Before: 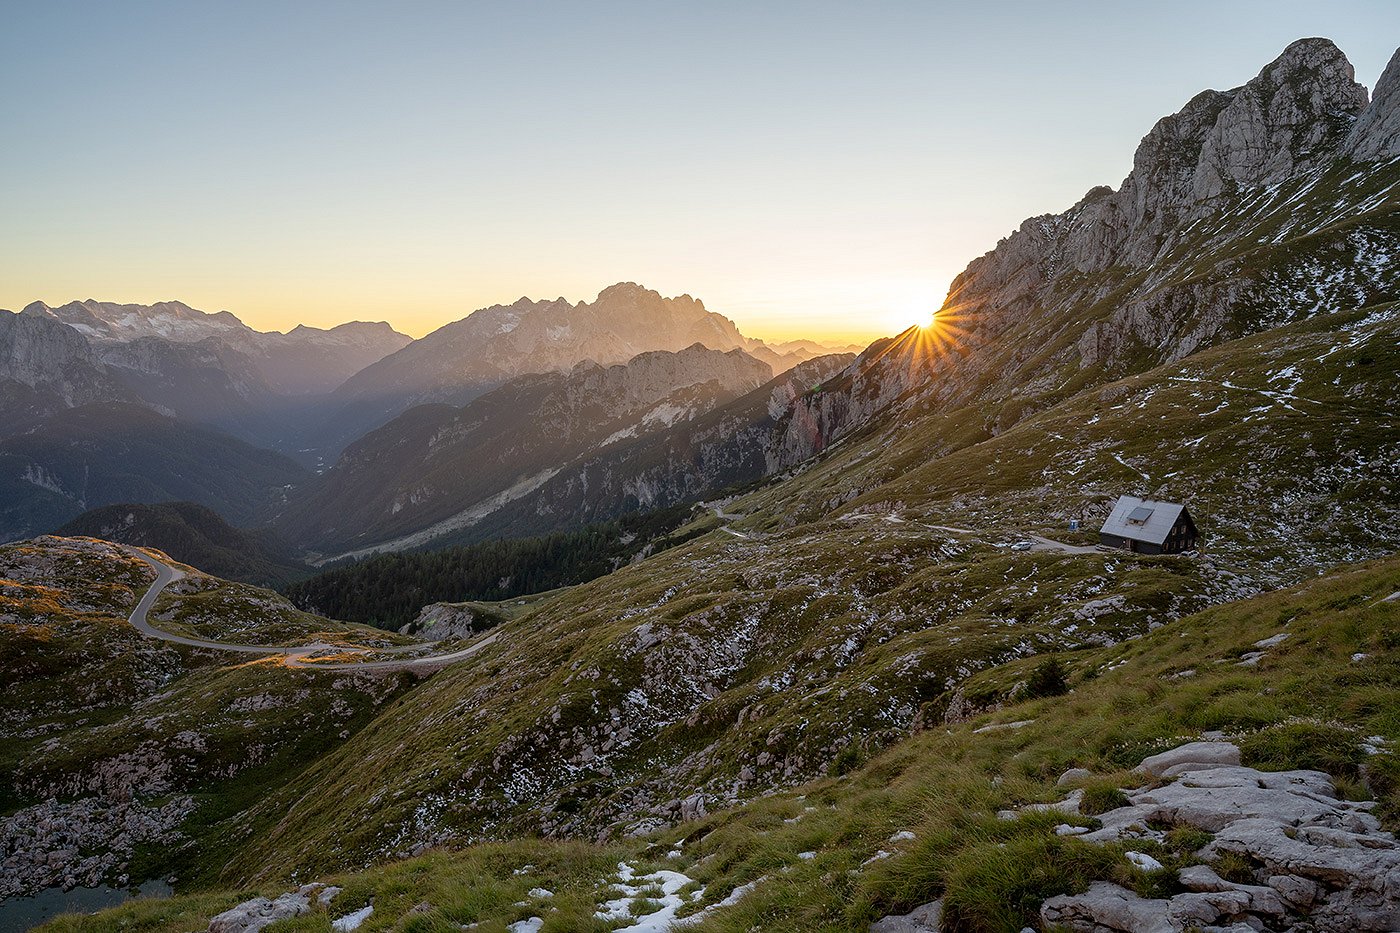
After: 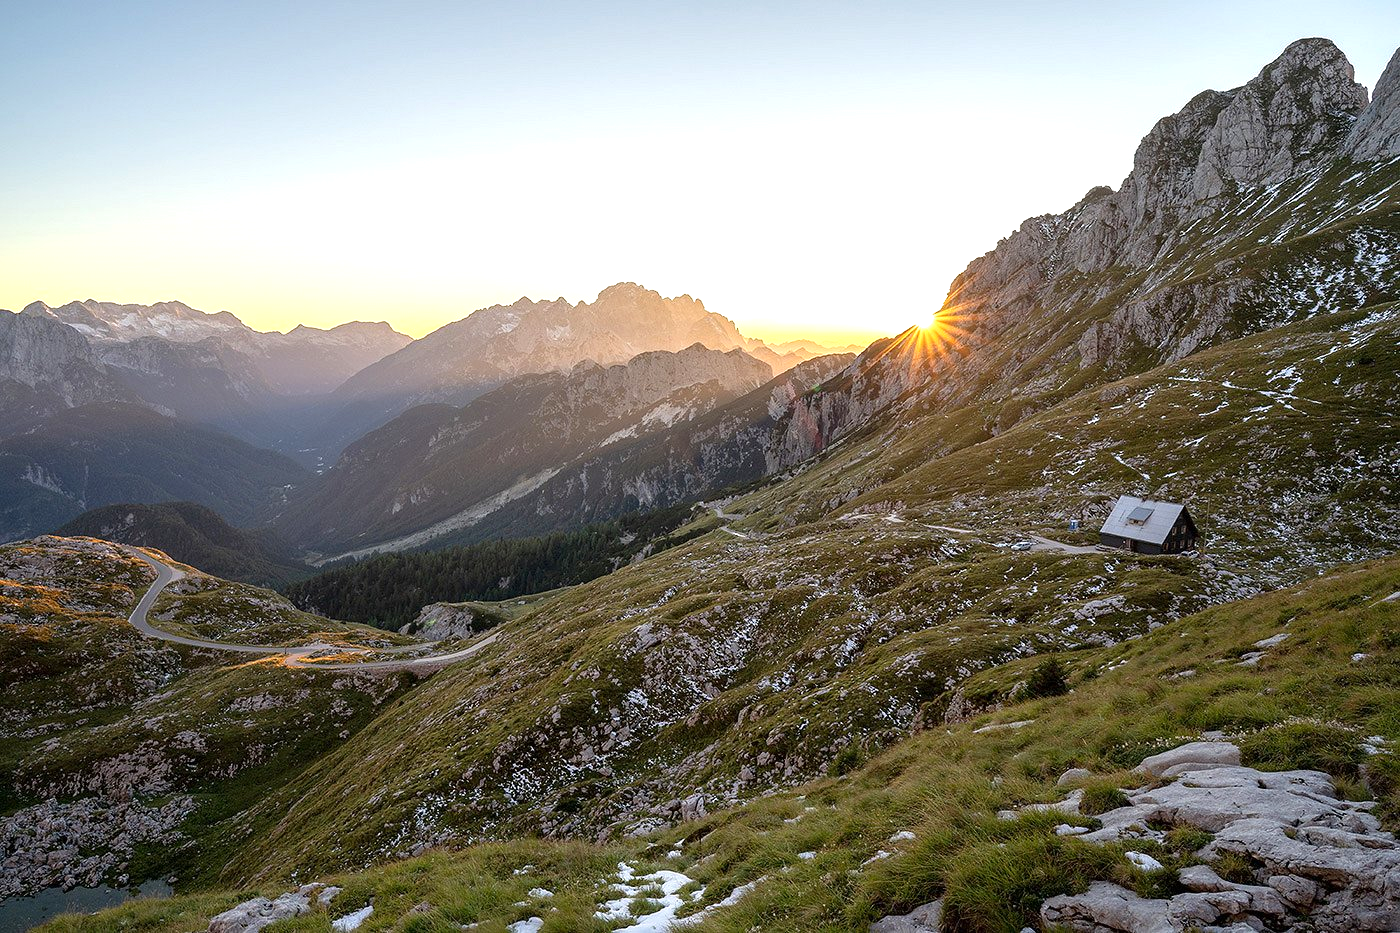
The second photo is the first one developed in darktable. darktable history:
exposure: exposure 0.659 EV, compensate highlight preservation false
